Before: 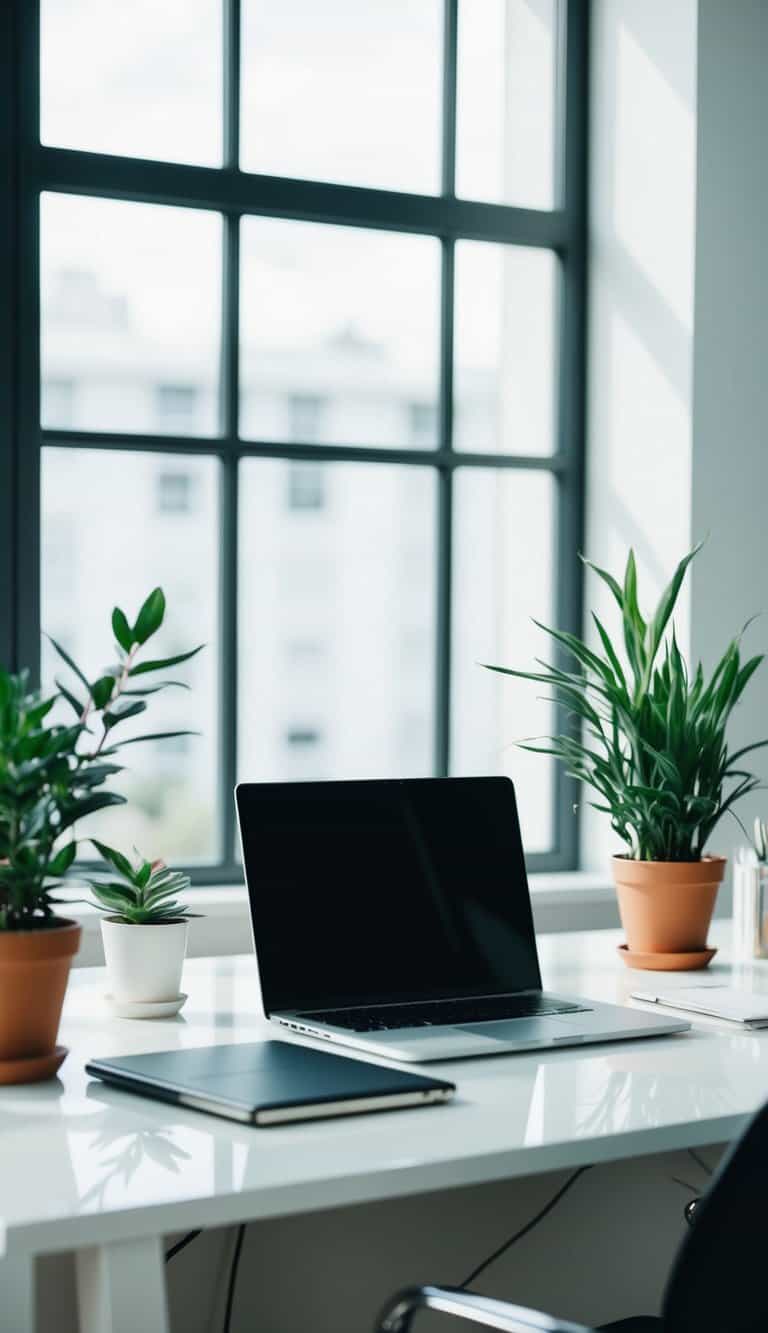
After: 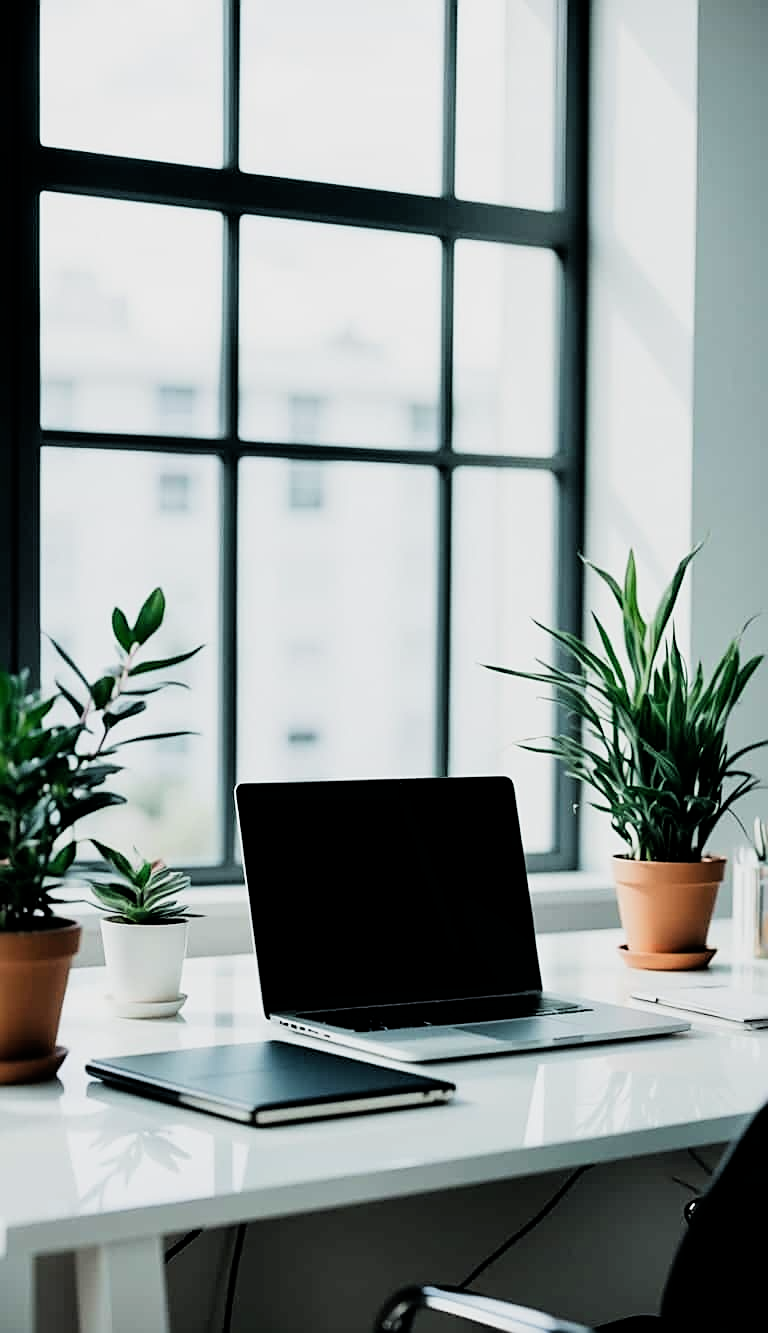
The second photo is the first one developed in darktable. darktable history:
sharpen: on, module defaults
filmic rgb: black relative exposure -5 EV, white relative exposure 3.5 EV, hardness 3.19, contrast 1.4, highlights saturation mix -50%
